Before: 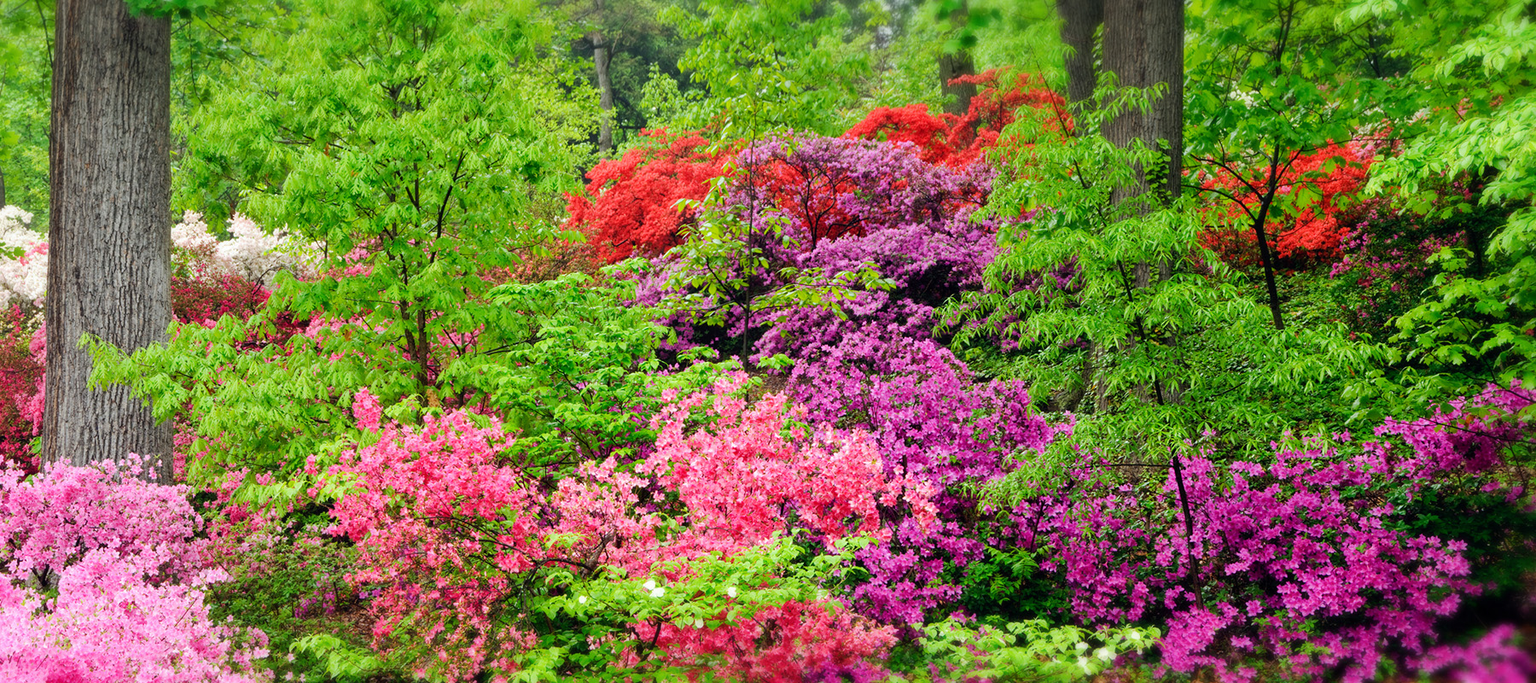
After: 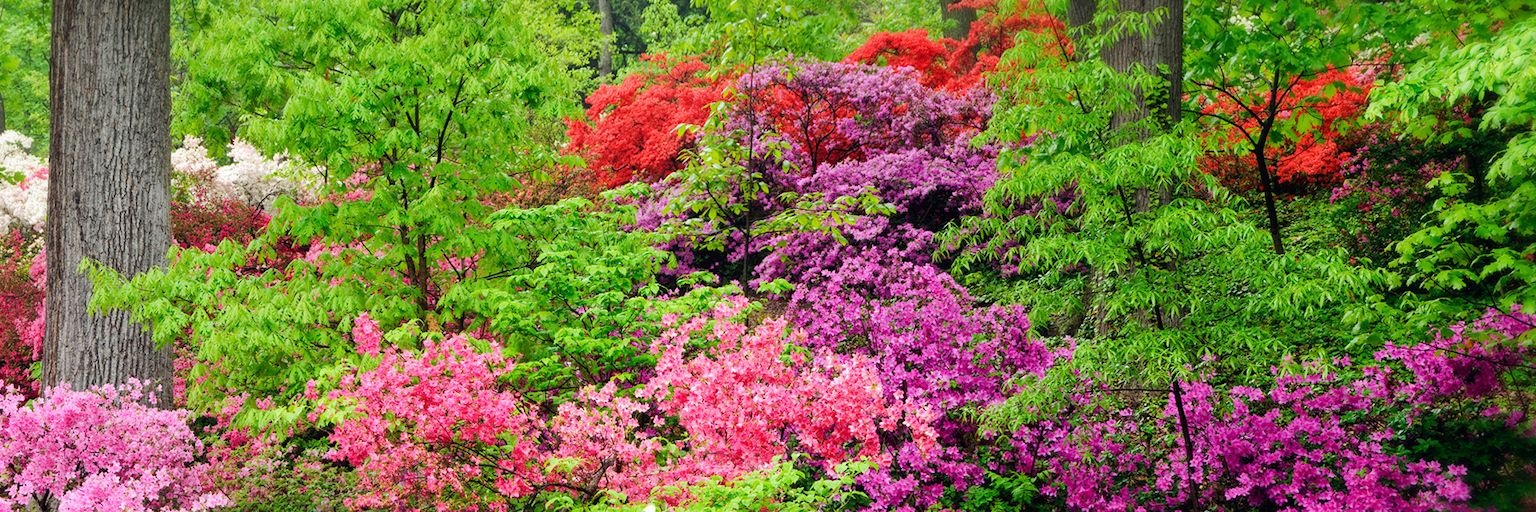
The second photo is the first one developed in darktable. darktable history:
crop: top 11.059%, bottom 13.899%
